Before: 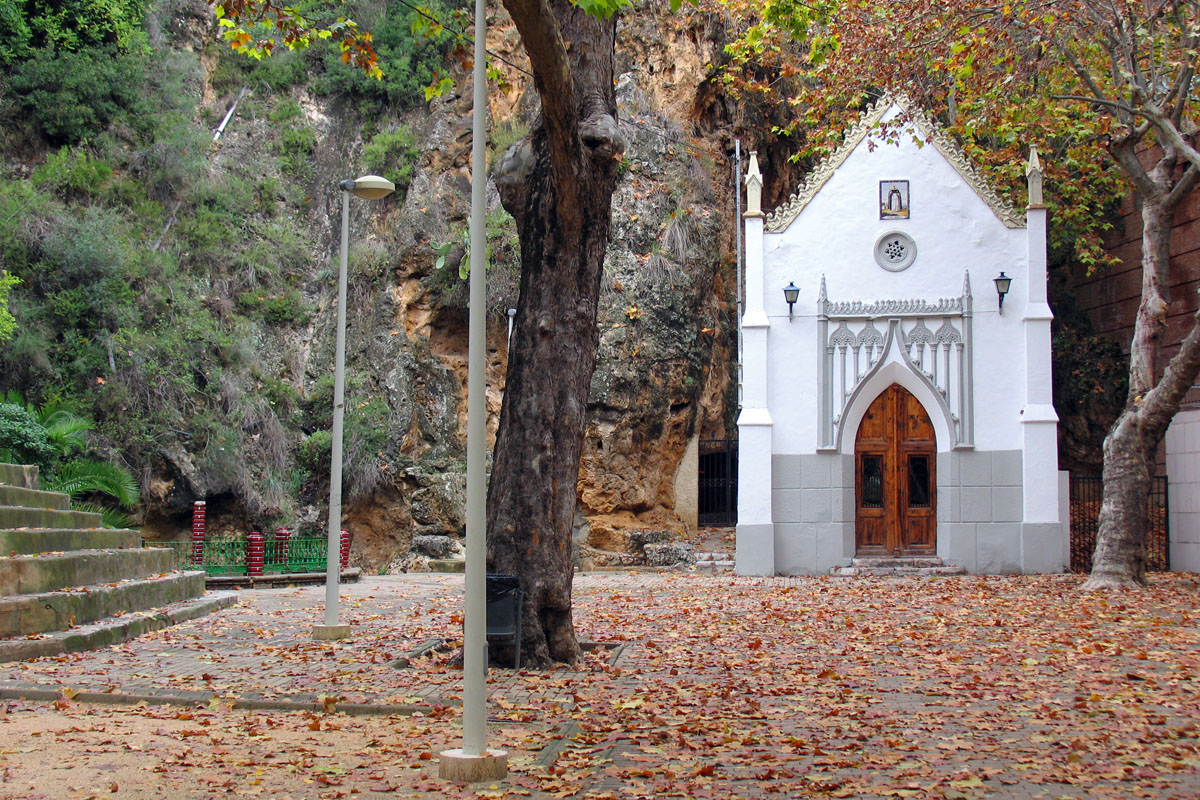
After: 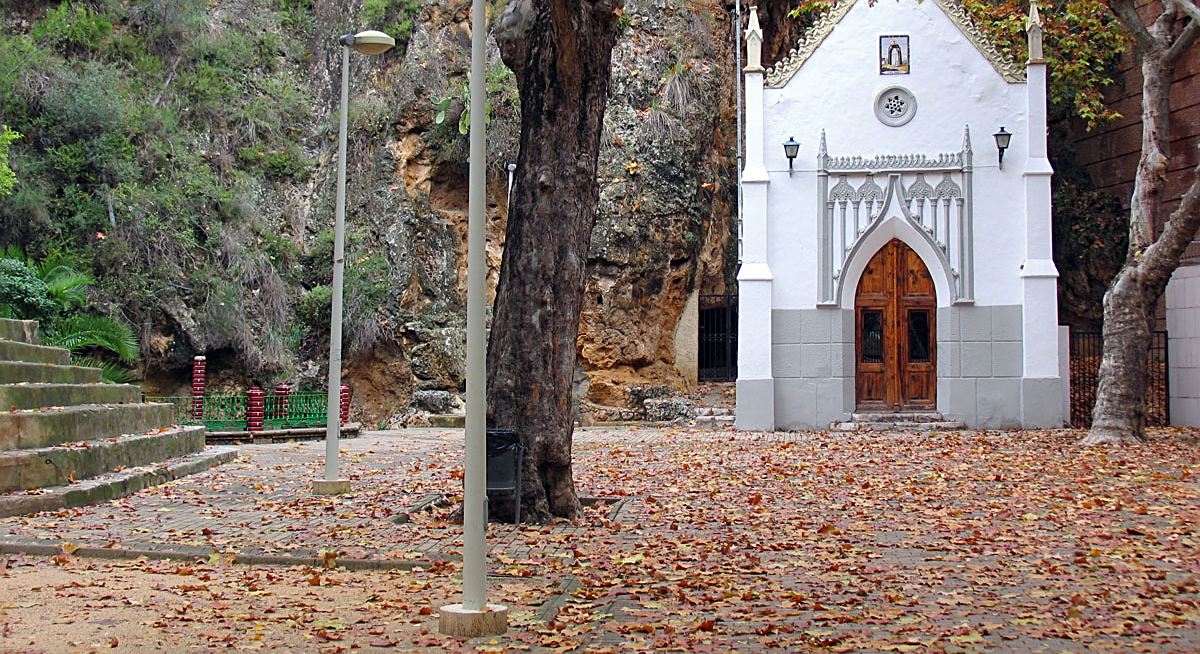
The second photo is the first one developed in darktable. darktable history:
crop and rotate: top 18.147%
sharpen: on, module defaults
